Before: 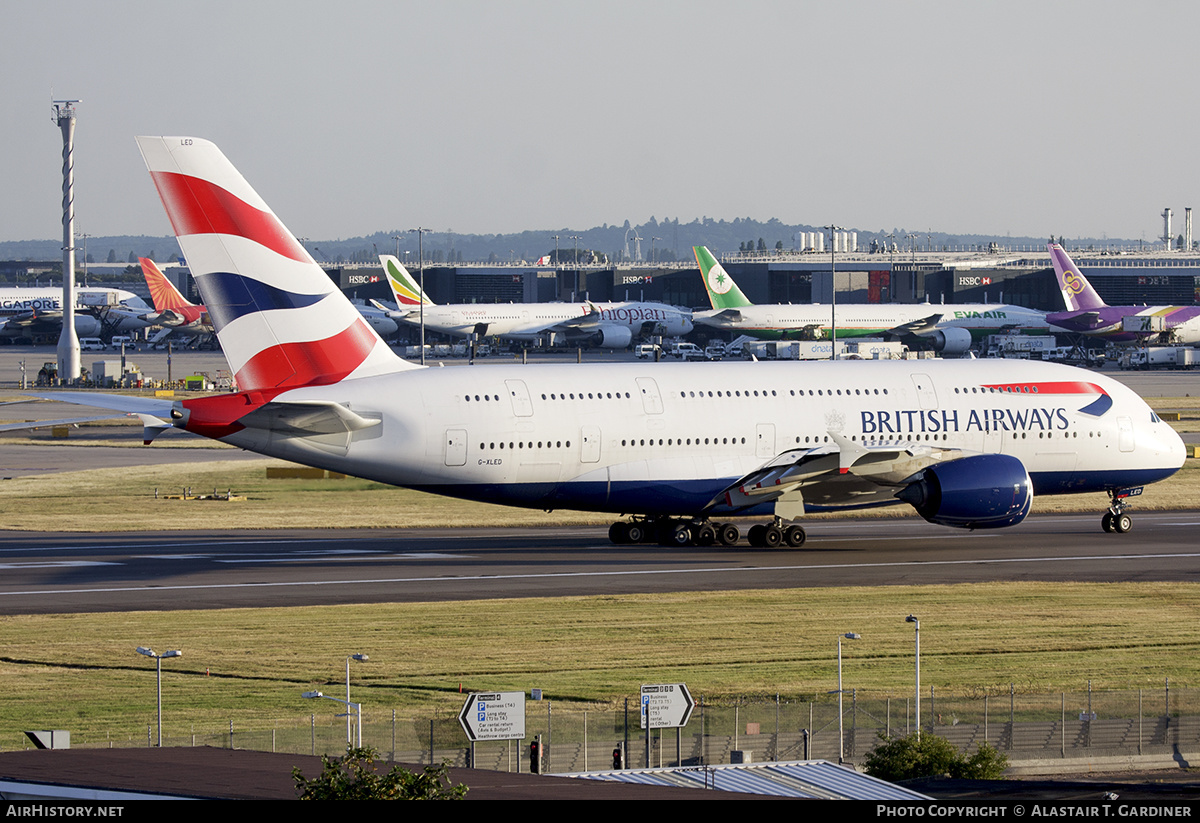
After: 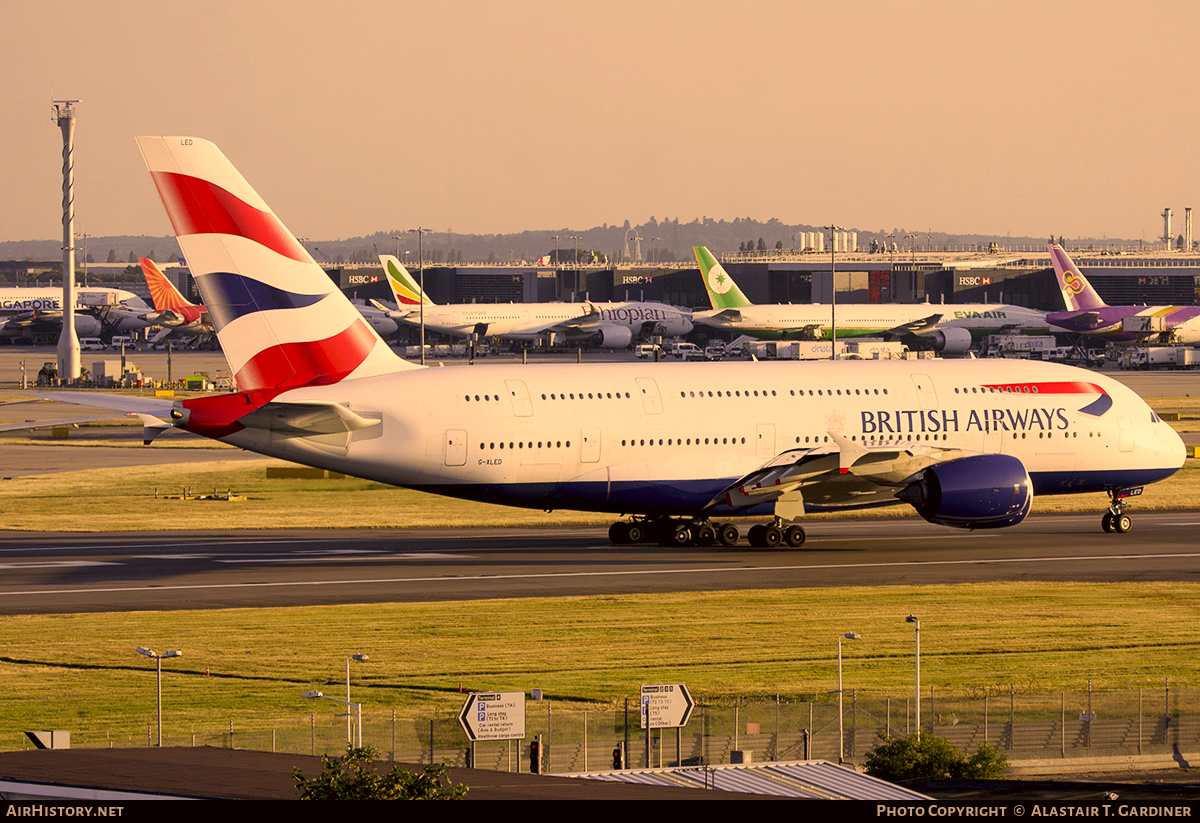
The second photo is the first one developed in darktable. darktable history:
color correction: highlights a* 18.63, highlights b* 35.67, shadows a* 1.58, shadows b* 6.37, saturation 1.02
